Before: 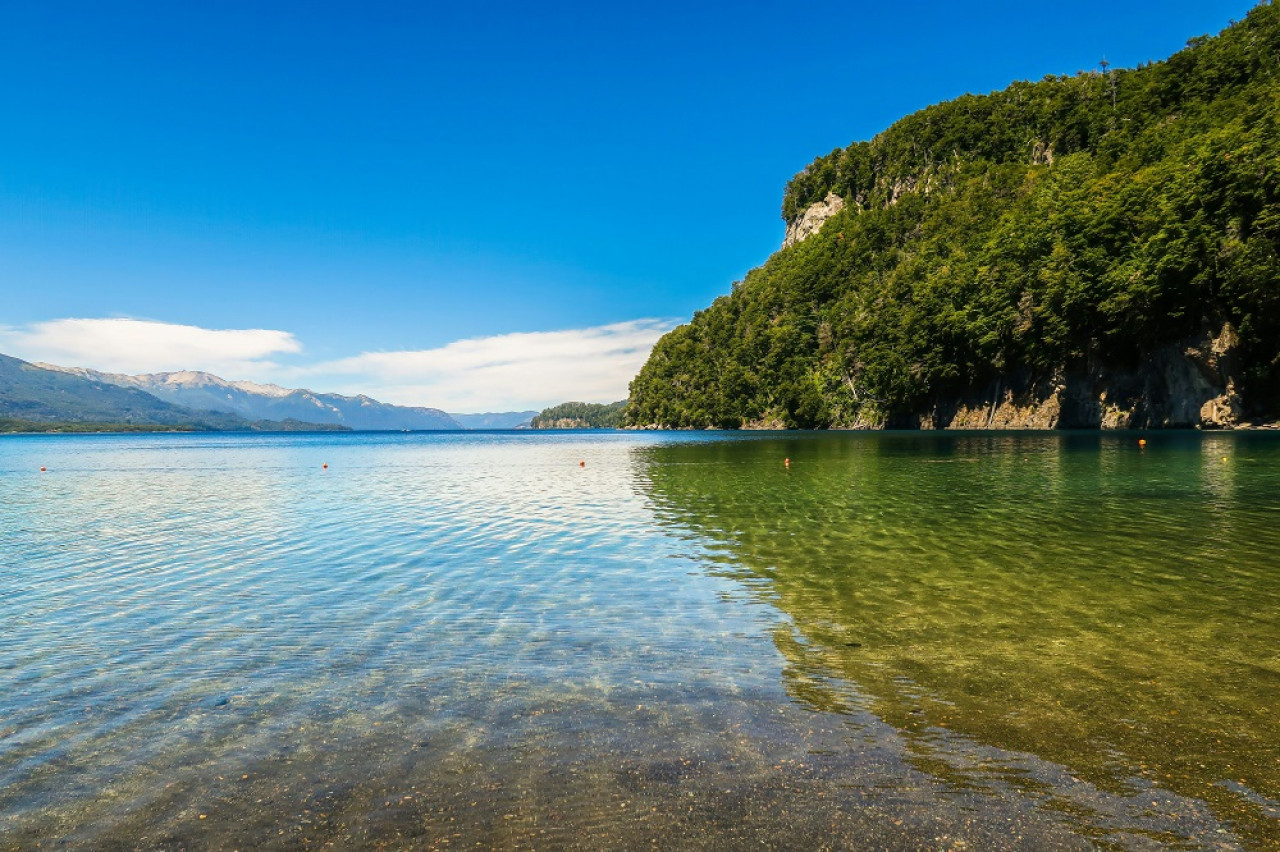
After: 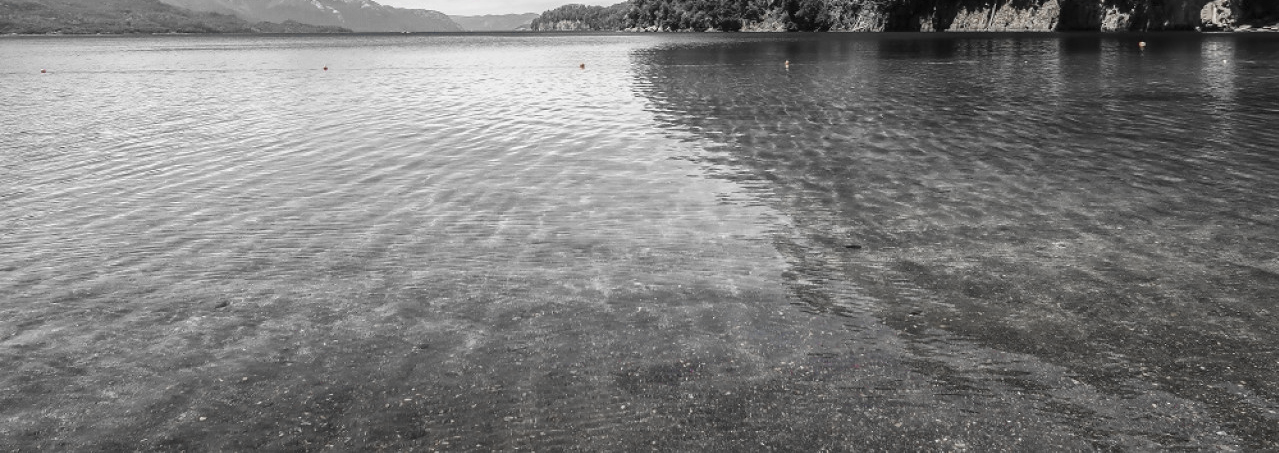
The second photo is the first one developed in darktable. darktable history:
shadows and highlights: shadows 62.97, white point adjustment 0.364, highlights -33.57, compress 83.46%
color zones: curves: ch0 [(0, 0.278) (0.143, 0.5) (0.286, 0.5) (0.429, 0.5) (0.571, 0.5) (0.714, 0.5) (0.857, 0.5) (1, 0.5)]; ch1 [(0, 1) (0.143, 0.165) (0.286, 0) (0.429, 0) (0.571, 0) (0.714, 0) (0.857, 0.5) (1, 0.5)]; ch2 [(0, 0.508) (0.143, 0.5) (0.286, 0.5) (0.429, 0.5) (0.571, 0.5) (0.714, 0.5) (0.857, 0.5) (1, 0.5)]
crop and rotate: top 46.815%, right 0.063%
